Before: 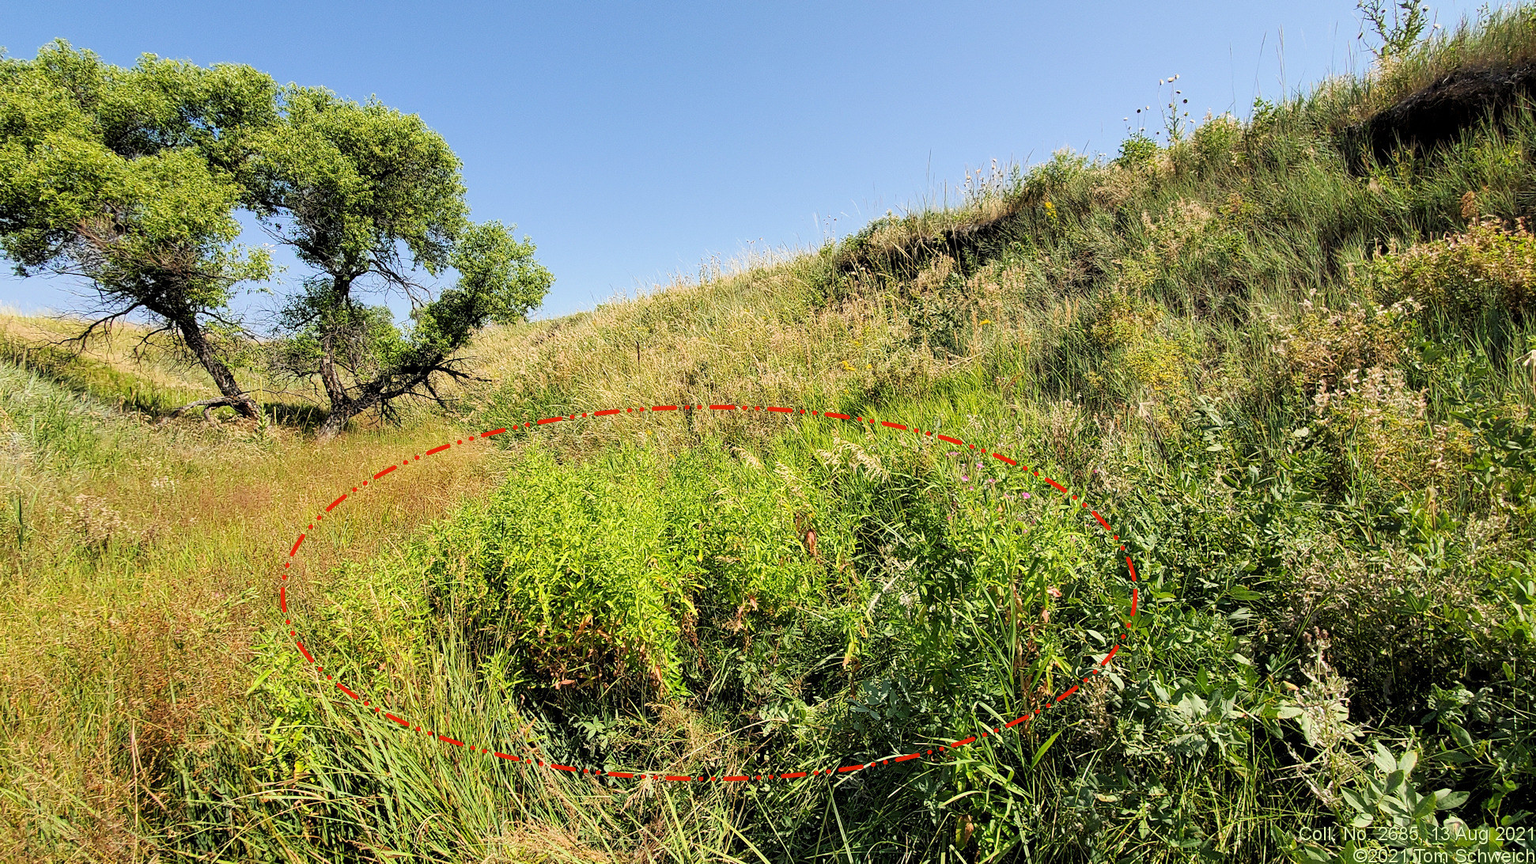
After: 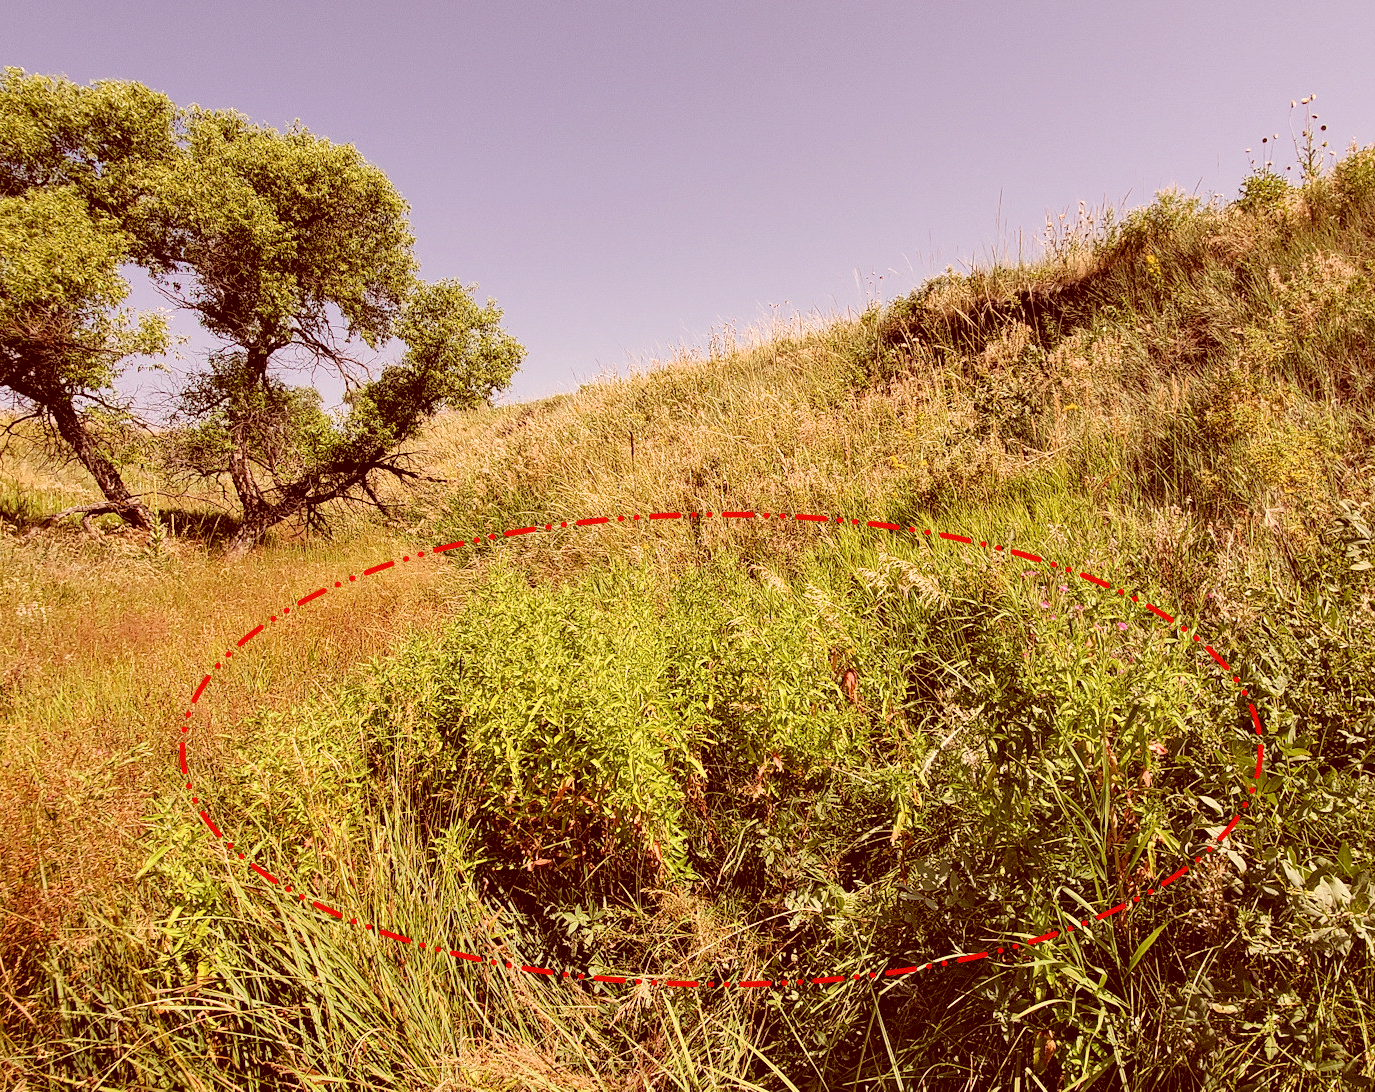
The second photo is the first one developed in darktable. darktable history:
color correction: highlights a* 9.38, highlights b* 8.79, shadows a* 39.8, shadows b* 39.49, saturation 0.792
crop and rotate: left 9.054%, right 20.122%
